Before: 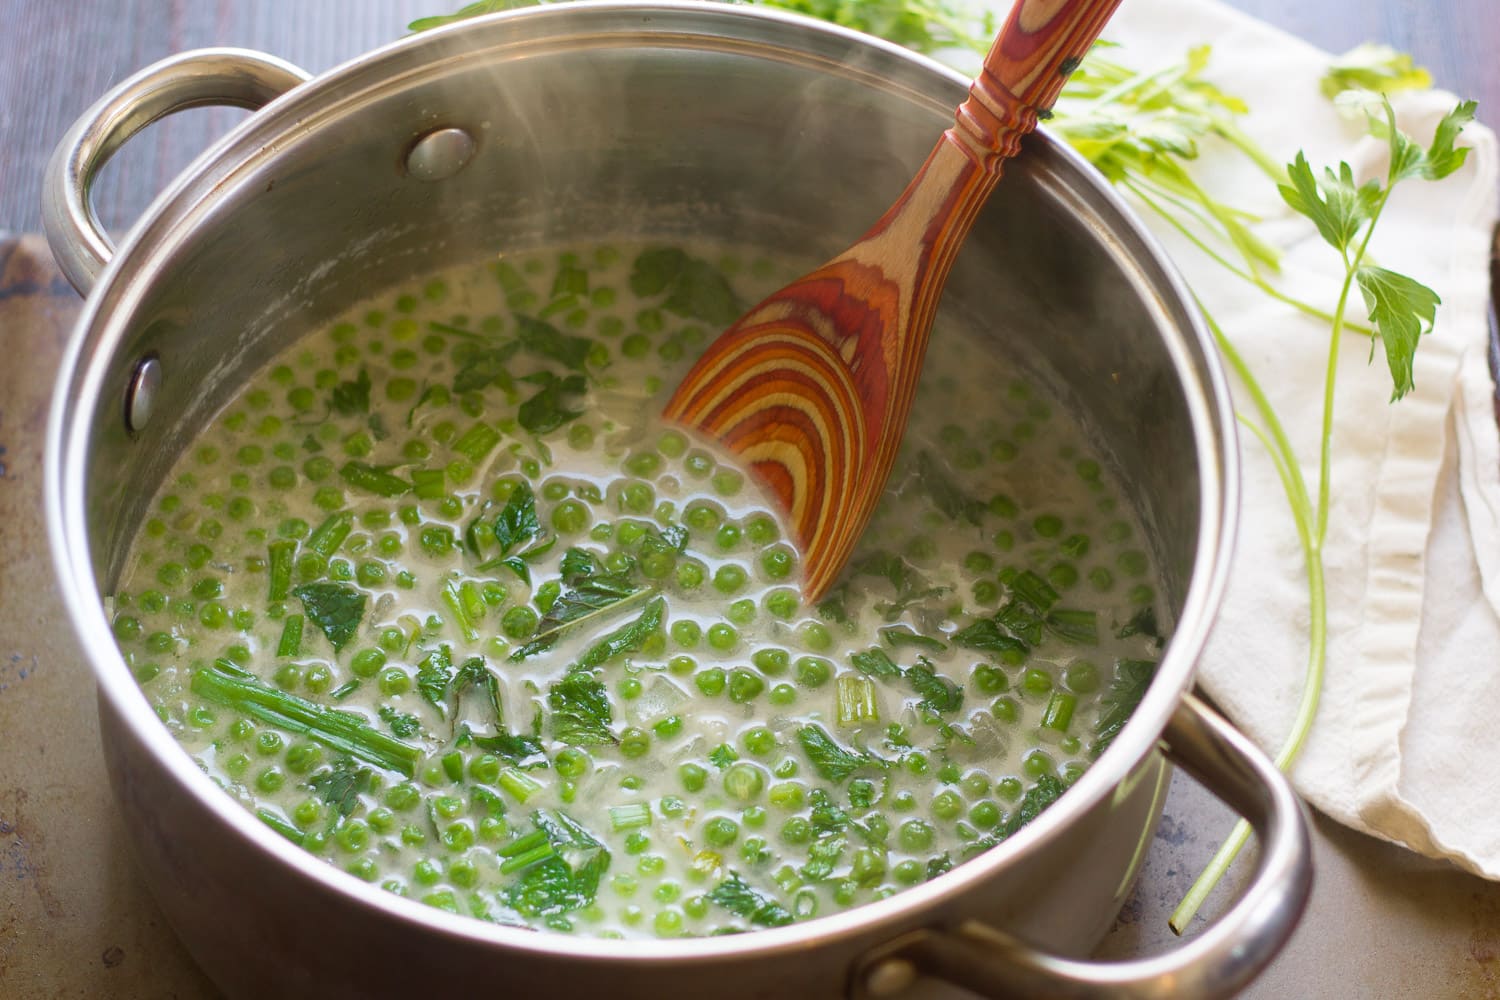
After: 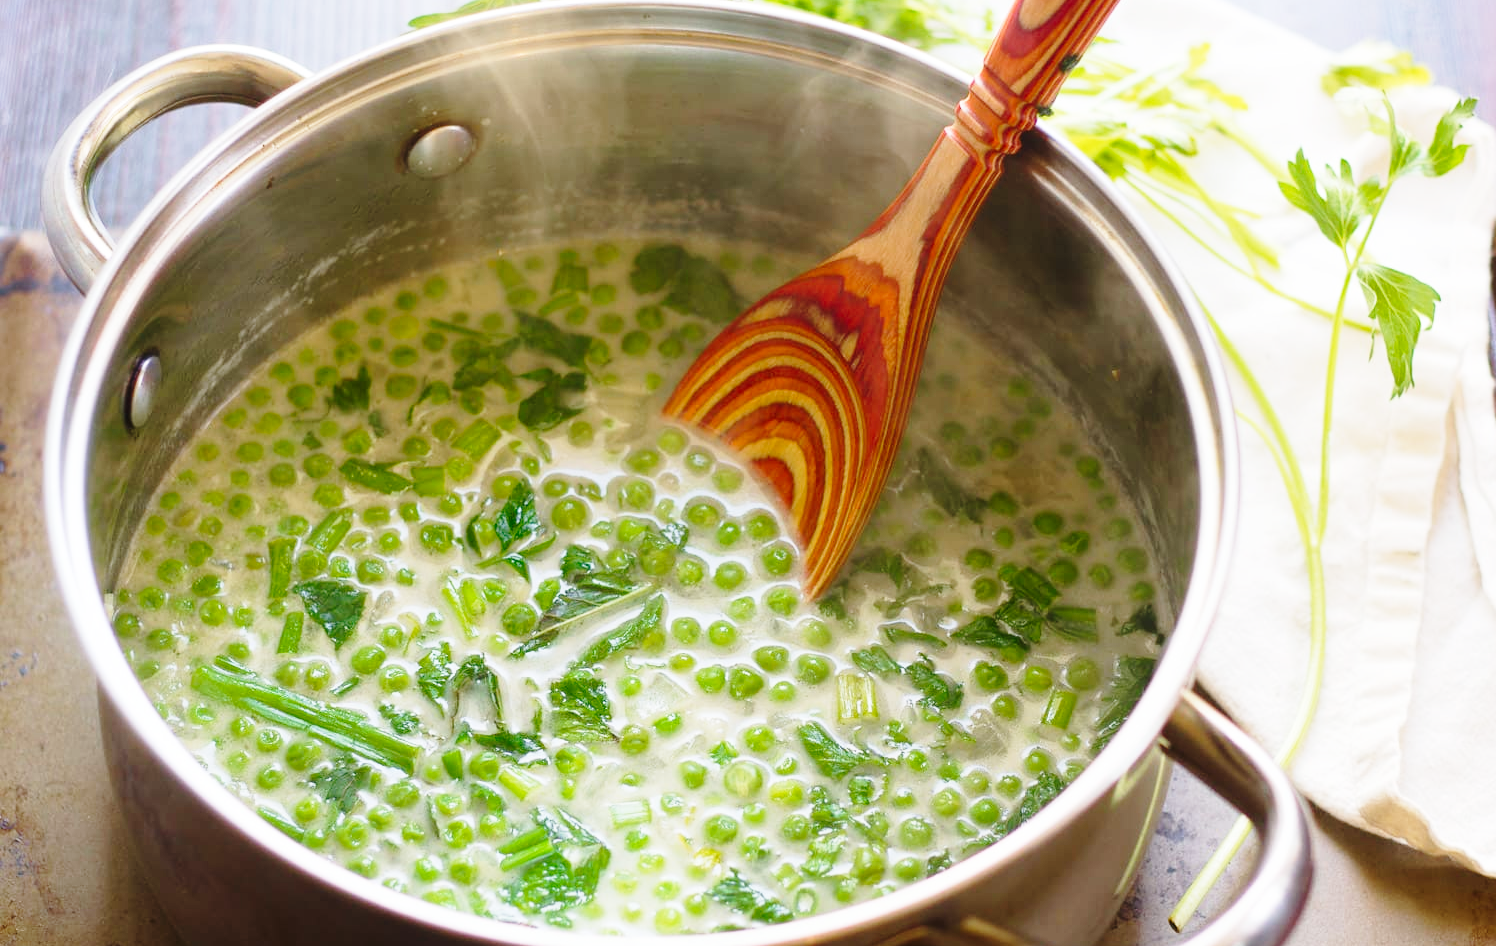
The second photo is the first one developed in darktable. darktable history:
base curve: curves: ch0 [(0, 0) (0.028, 0.03) (0.121, 0.232) (0.46, 0.748) (0.859, 0.968) (1, 1)], preserve colors none
crop: top 0.338%, right 0.262%, bottom 5.036%
